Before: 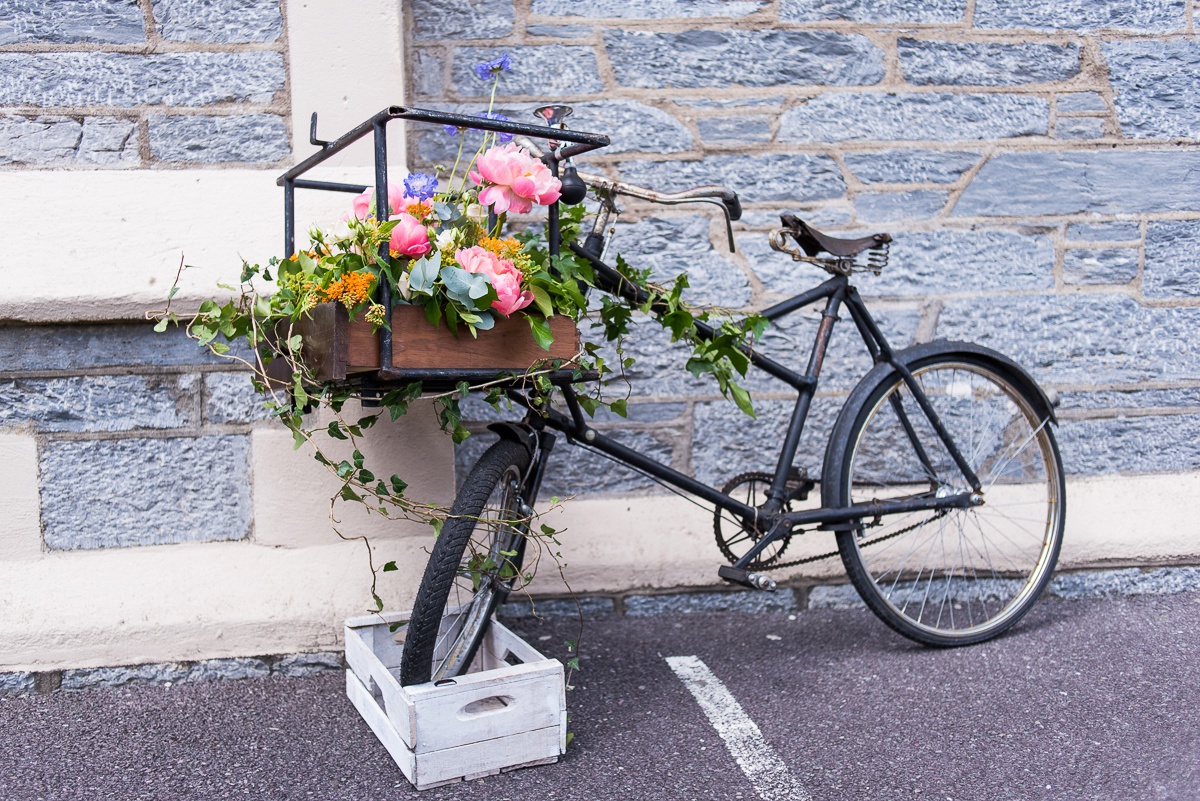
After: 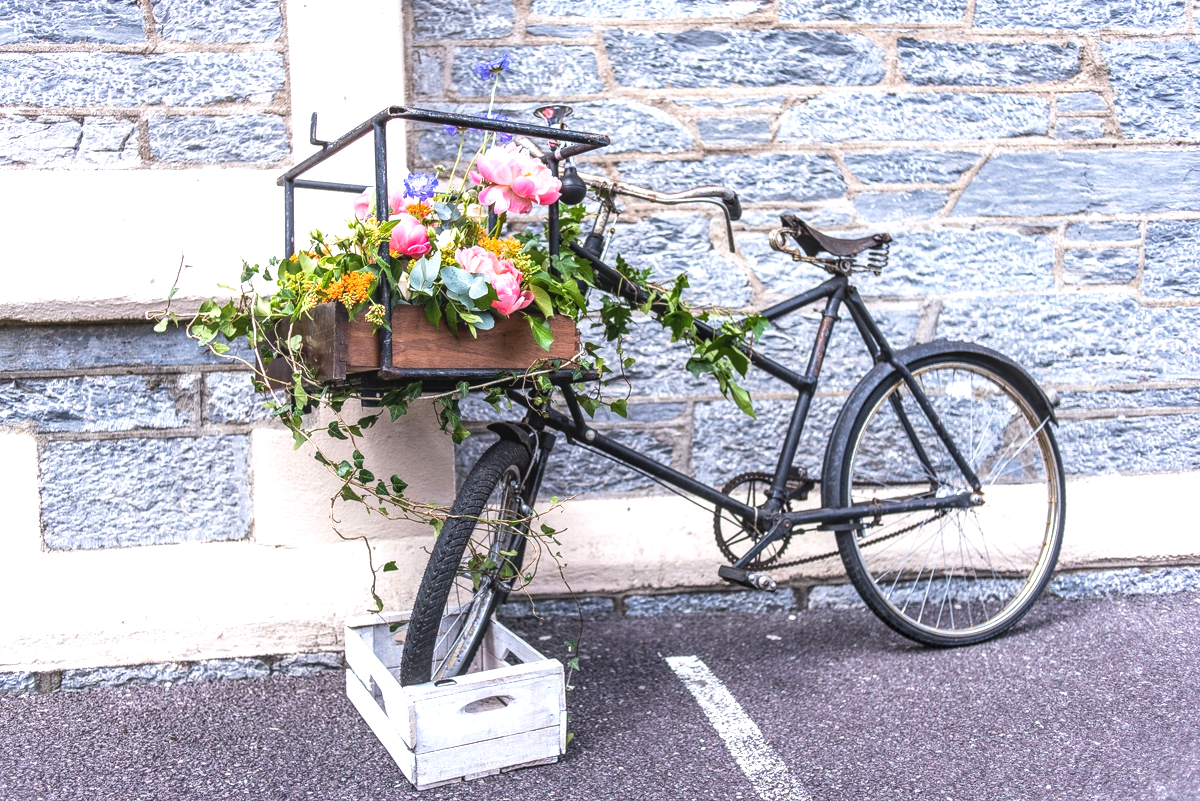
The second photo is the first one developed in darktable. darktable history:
local contrast: highlights 2%, shadows 1%, detail 133%
exposure: black level correction 0, exposure 0.302 EV, compensate exposure bias true, compensate highlight preservation false
tone equalizer: -8 EV -0.455 EV, -7 EV -0.405 EV, -6 EV -0.339 EV, -5 EV -0.237 EV, -3 EV 0.235 EV, -2 EV 0.334 EV, -1 EV 0.394 EV, +0 EV 0.416 EV, smoothing diameter 2.21%, edges refinement/feathering 20.92, mask exposure compensation -1.57 EV, filter diffusion 5
